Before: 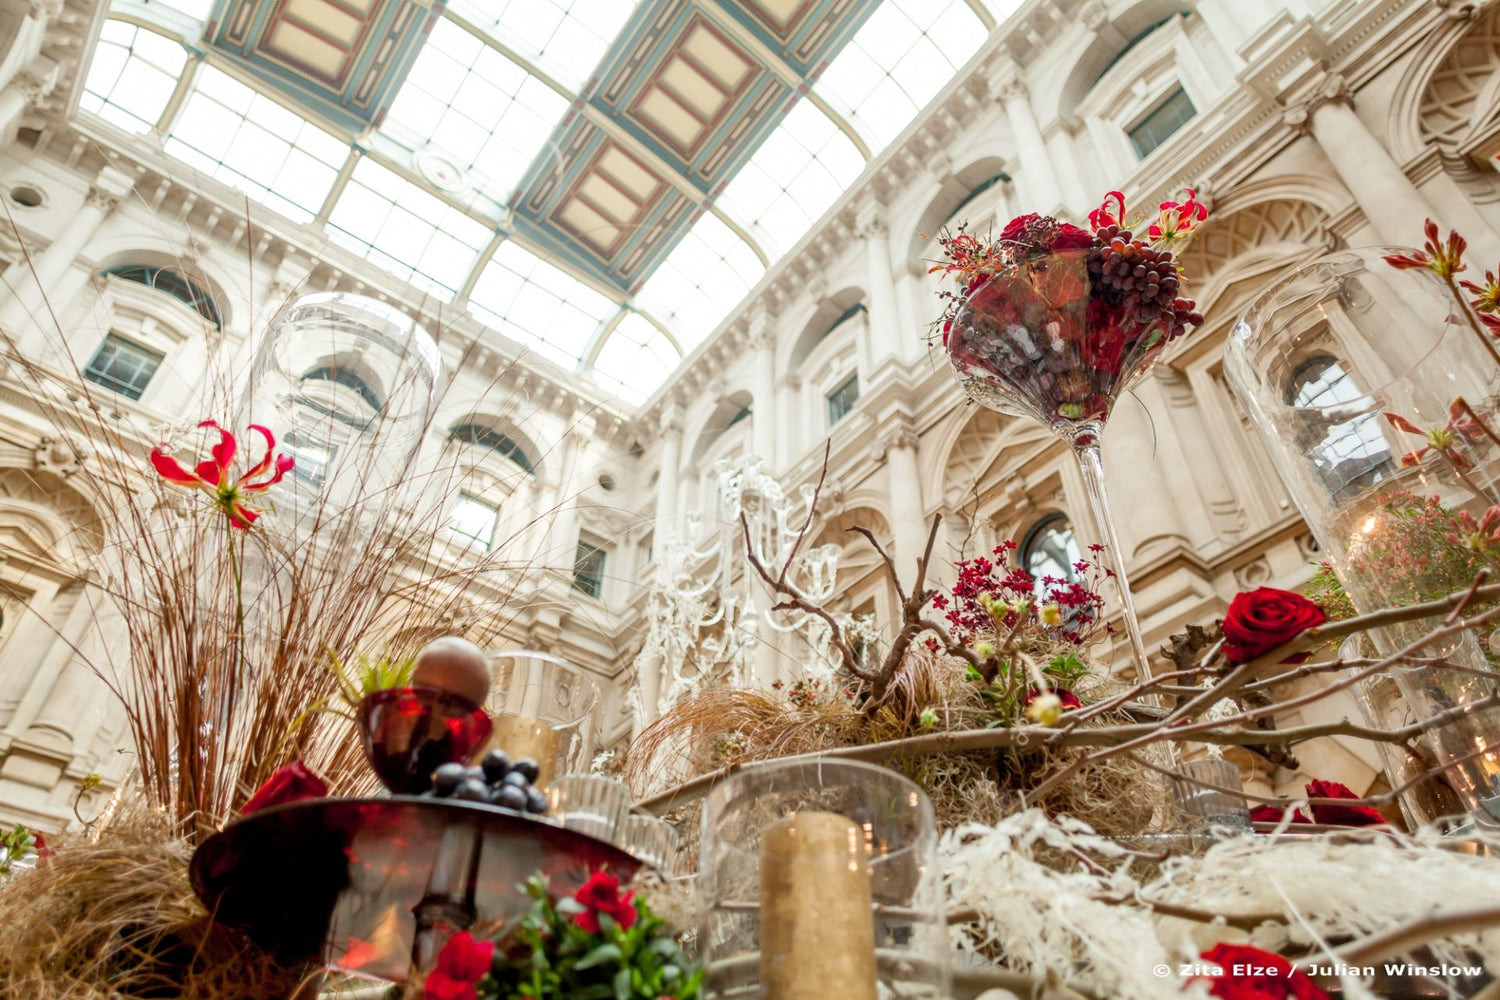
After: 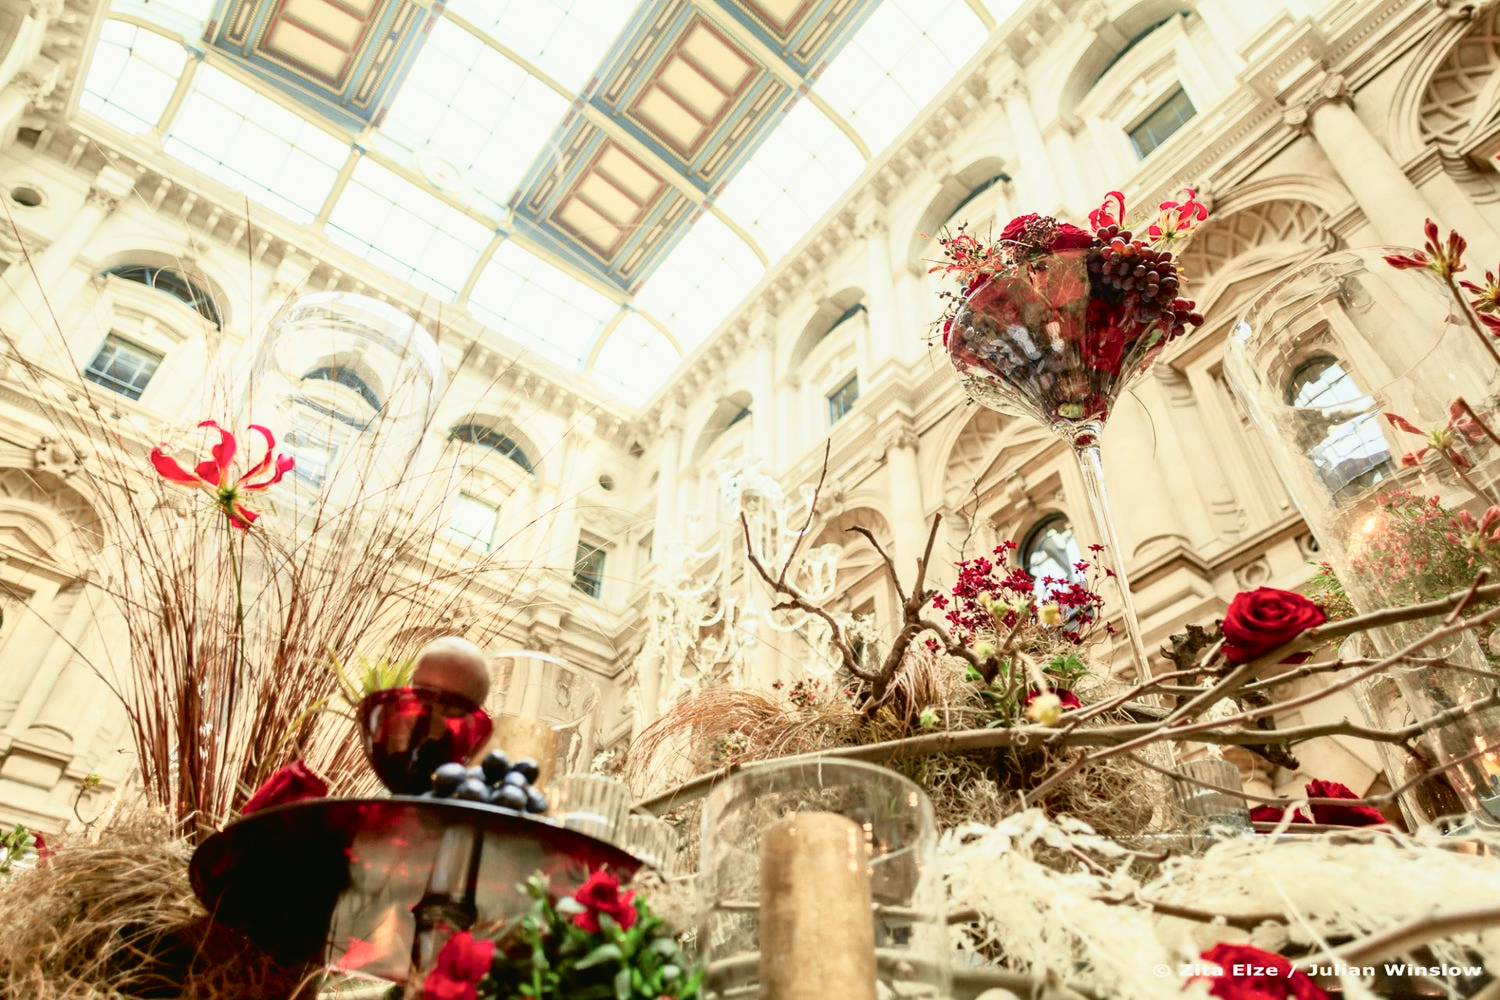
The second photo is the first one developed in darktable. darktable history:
tone curve: curves: ch0 [(0, 0.023) (0.087, 0.065) (0.184, 0.168) (0.45, 0.54) (0.57, 0.683) (0.706, 0.841) (0.877, 0.948) (1, 0.984)]; ch1 [(0, 0) (0.388, 0.369) (0.447, 0.447) (0.505, 0.5) (0.534, 0.528) (0.57, 0.571) (0.592, 0.602) (0.644, 0.663) (1, 1)]; ch2 [(0, 0) (0.314, 0.223) (0.427, 0.405) (0.492, 0.496) (0.524, 0.547) (0.534, 0.57) (0.583, 0.605) (0.673, 0.667) (1, 1)], color space Lab, independent channels, preserve colors none
